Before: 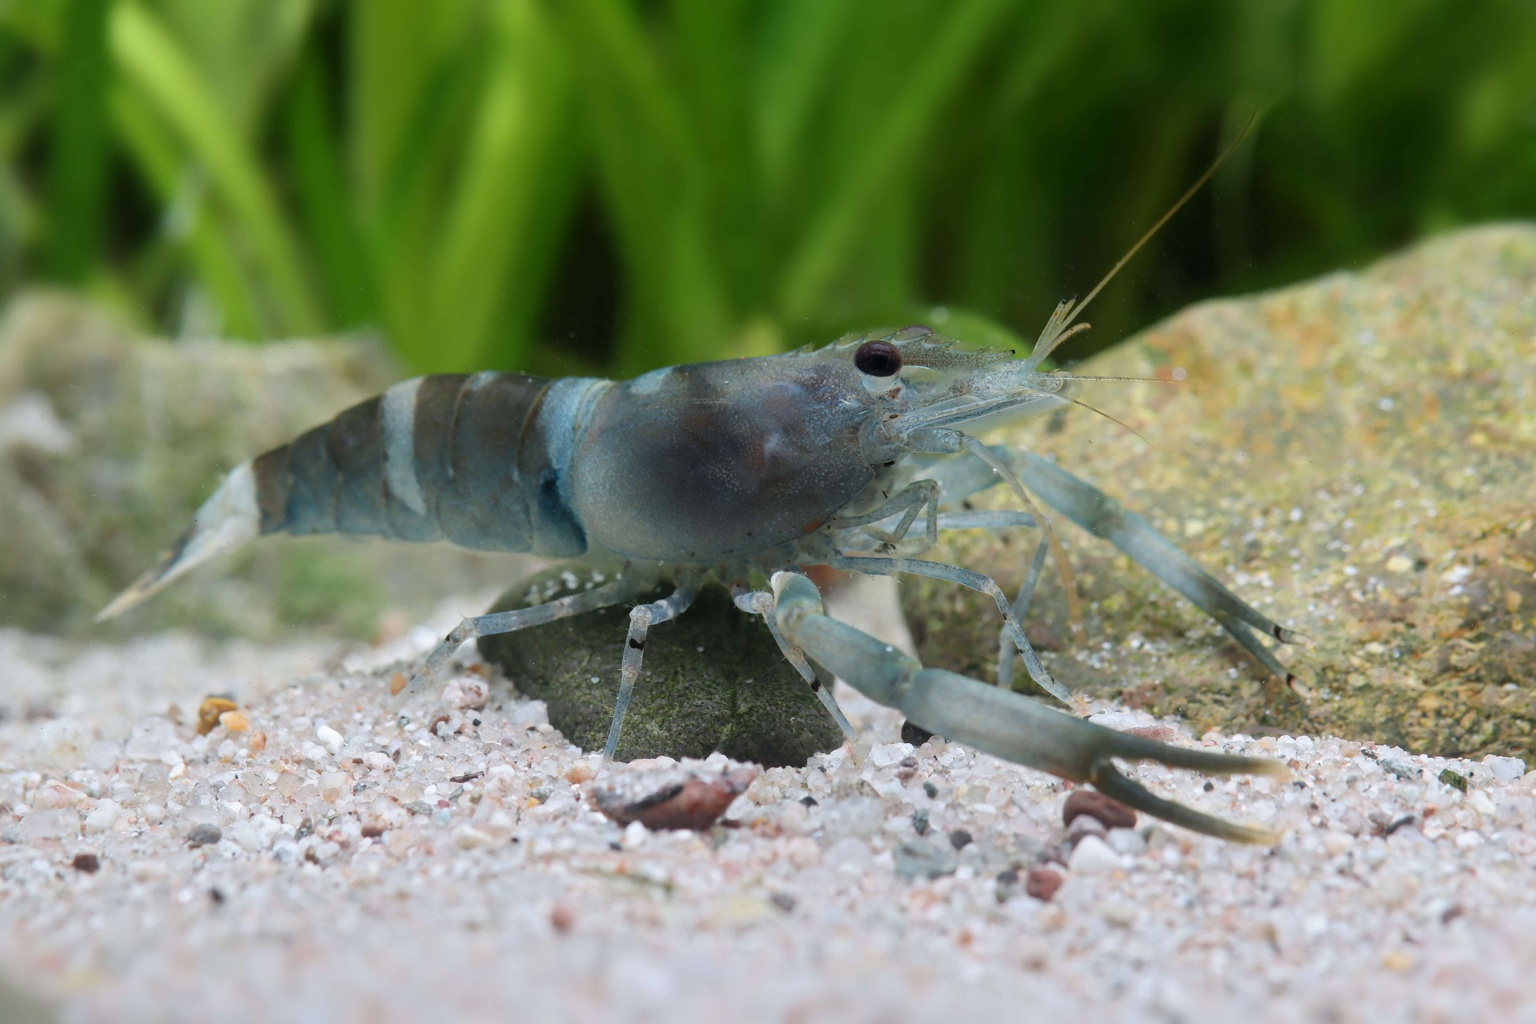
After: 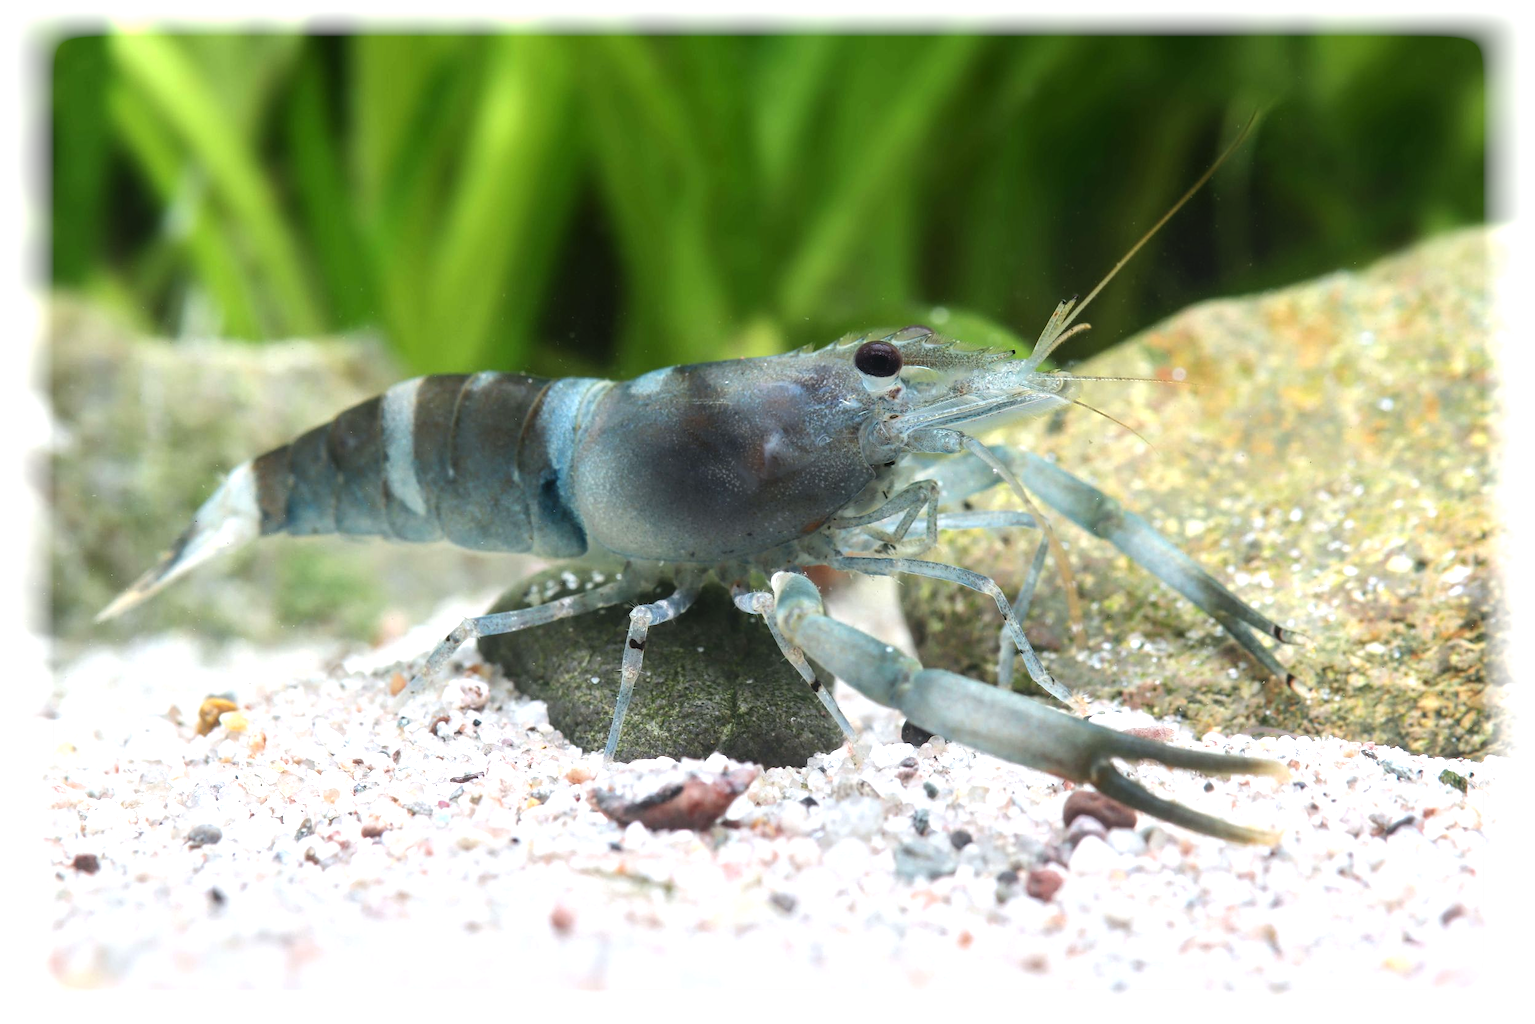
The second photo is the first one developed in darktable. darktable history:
tone equalizer: -8 EV -0.417 EV, -7 EV -0.389 EV, -6 EV -0.333 EV, -5 EV -0.222 EV, -3 EV 0.222 EV, -2 EV 0.333 EV, -1 EV 0.389 EV, +0 EV 0.417 EV, edges refinement/feathering 500, mask exposure compensation -1.57 EV, preserve details no
exposure: black level correction 0, exposure 0.5 EV, compensate exposure bias true, compensate highlight preservation false
local contrast: detail 110%
vignetting: fall-off start 93%, fall-off radius 5%, brightness 1, saturation -0.49, automatic ratio true, width/height ratio 1.332, shape 0.04, unbound false
